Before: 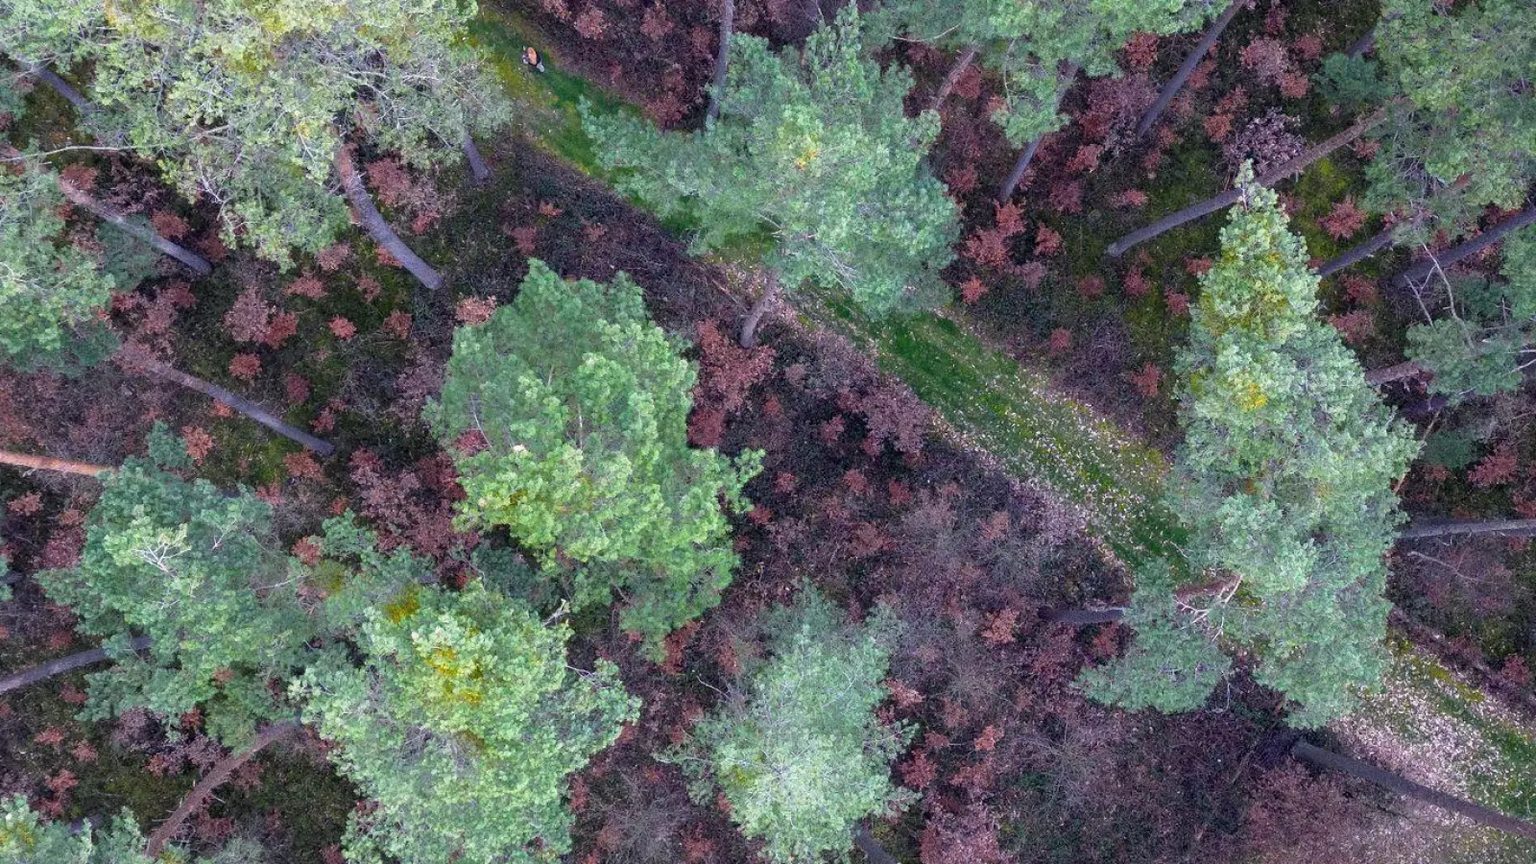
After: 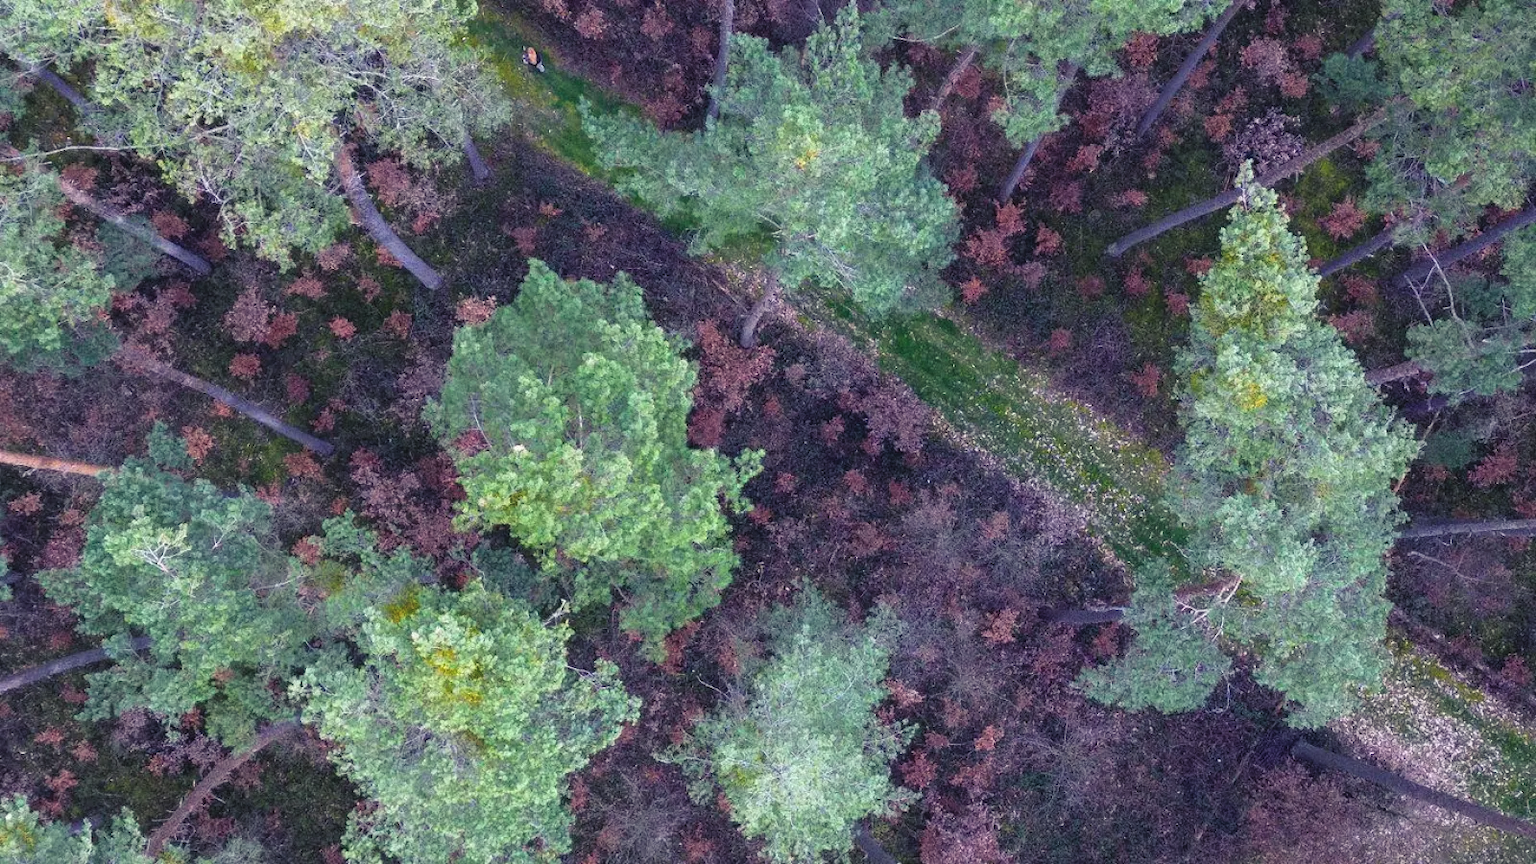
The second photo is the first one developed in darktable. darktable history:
color balance rgb: shadows lift › luminance -21.81%, shadows lift › chroma 6.632%, shadows lift › hue 268.62°, global offset › luminance 0.688%, perceptual saturation grading › global saturation 0.413%
